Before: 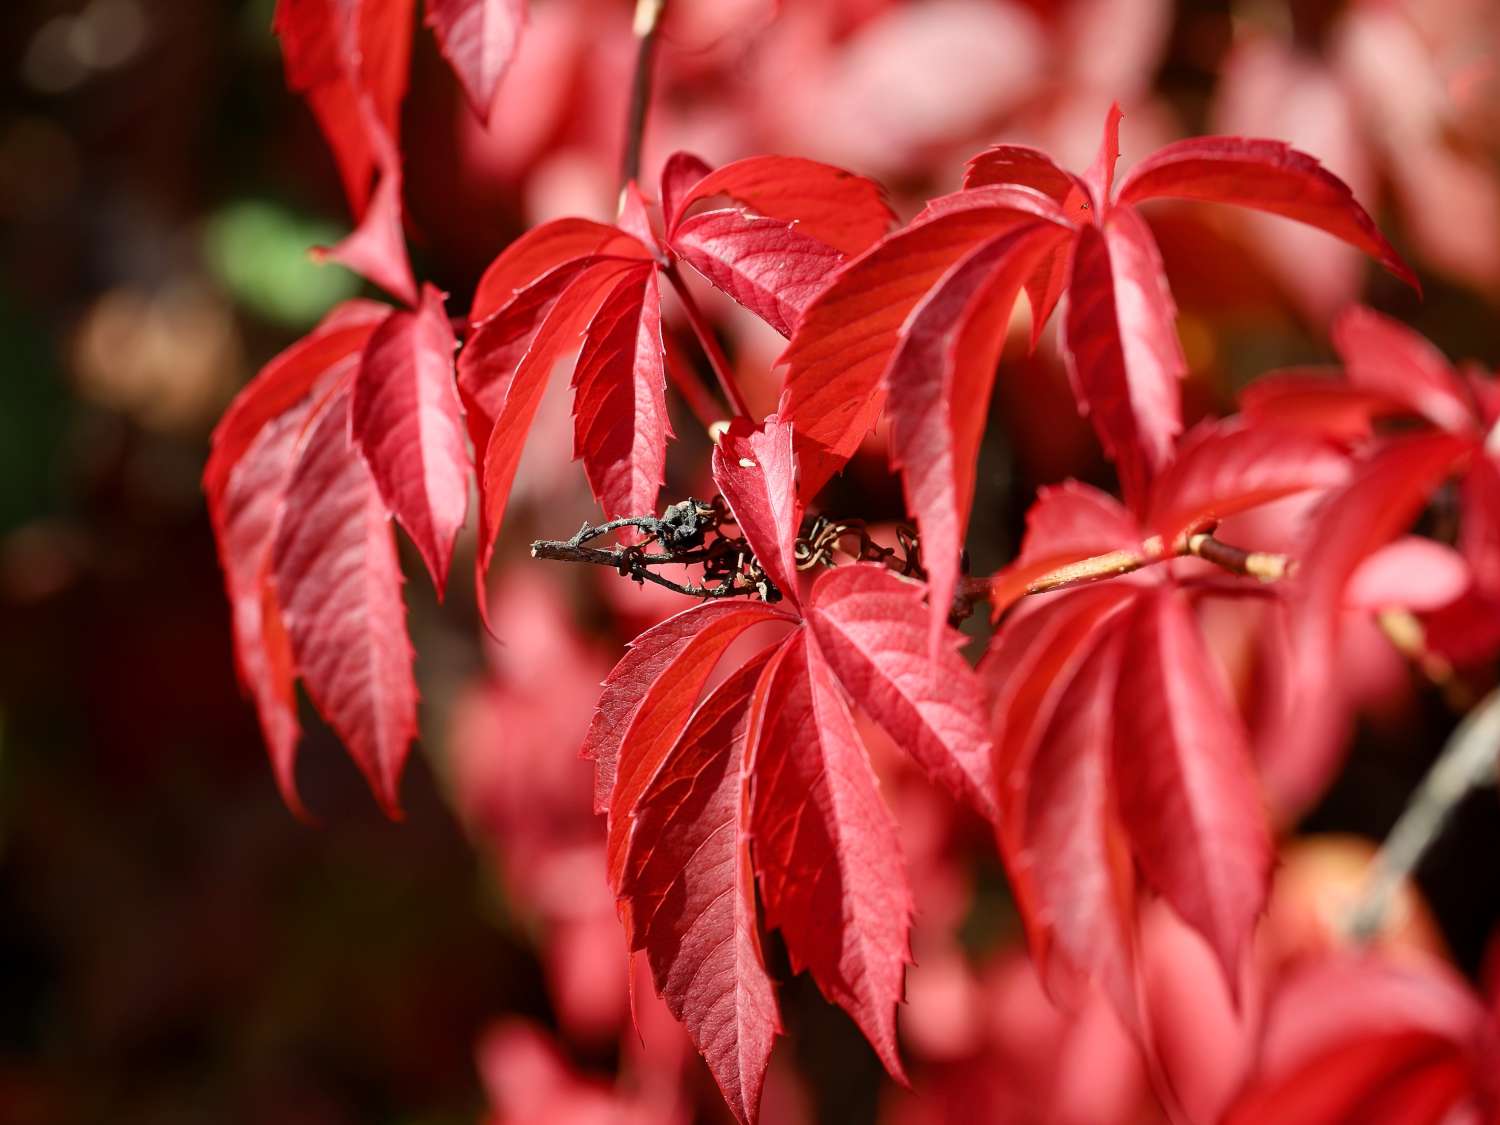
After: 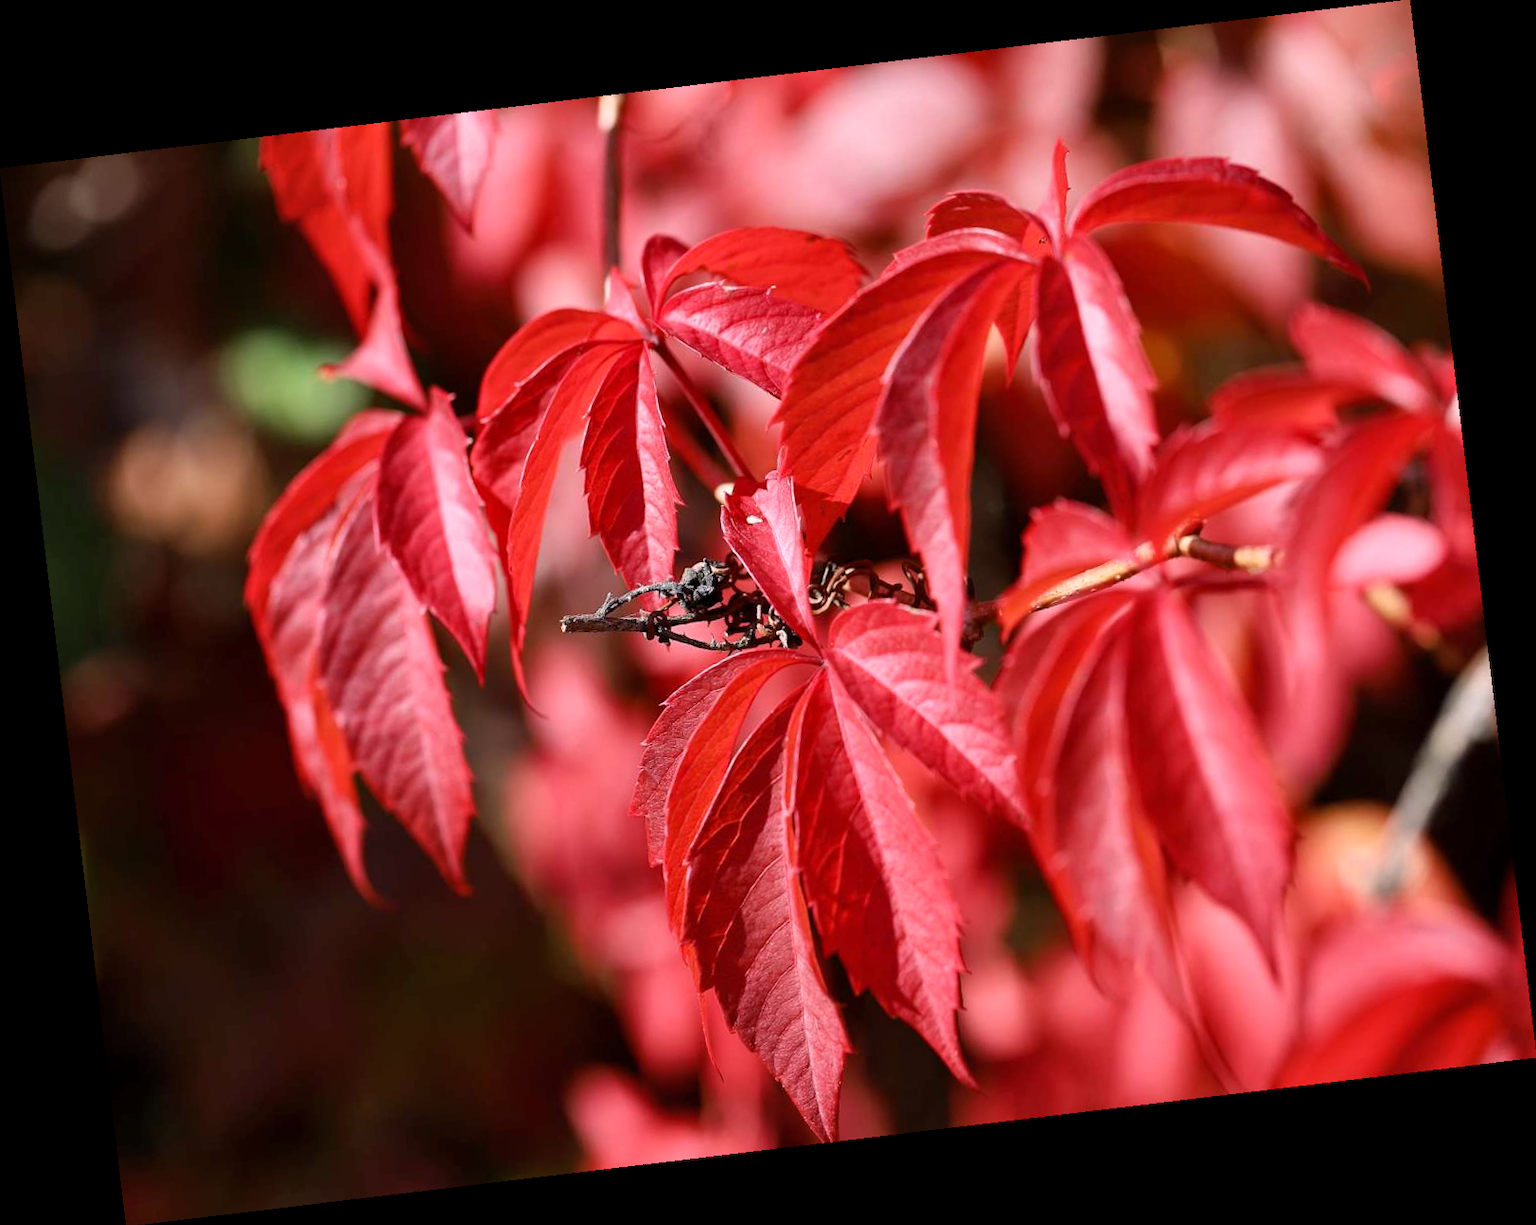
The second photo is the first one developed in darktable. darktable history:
white balance: red 1.05, blue 1.072
rotate and perspective: rotation -6.83°, automatic cropping off
shadows and highlights: shadows 20.55, highlights -20.99, soften with gaussian
